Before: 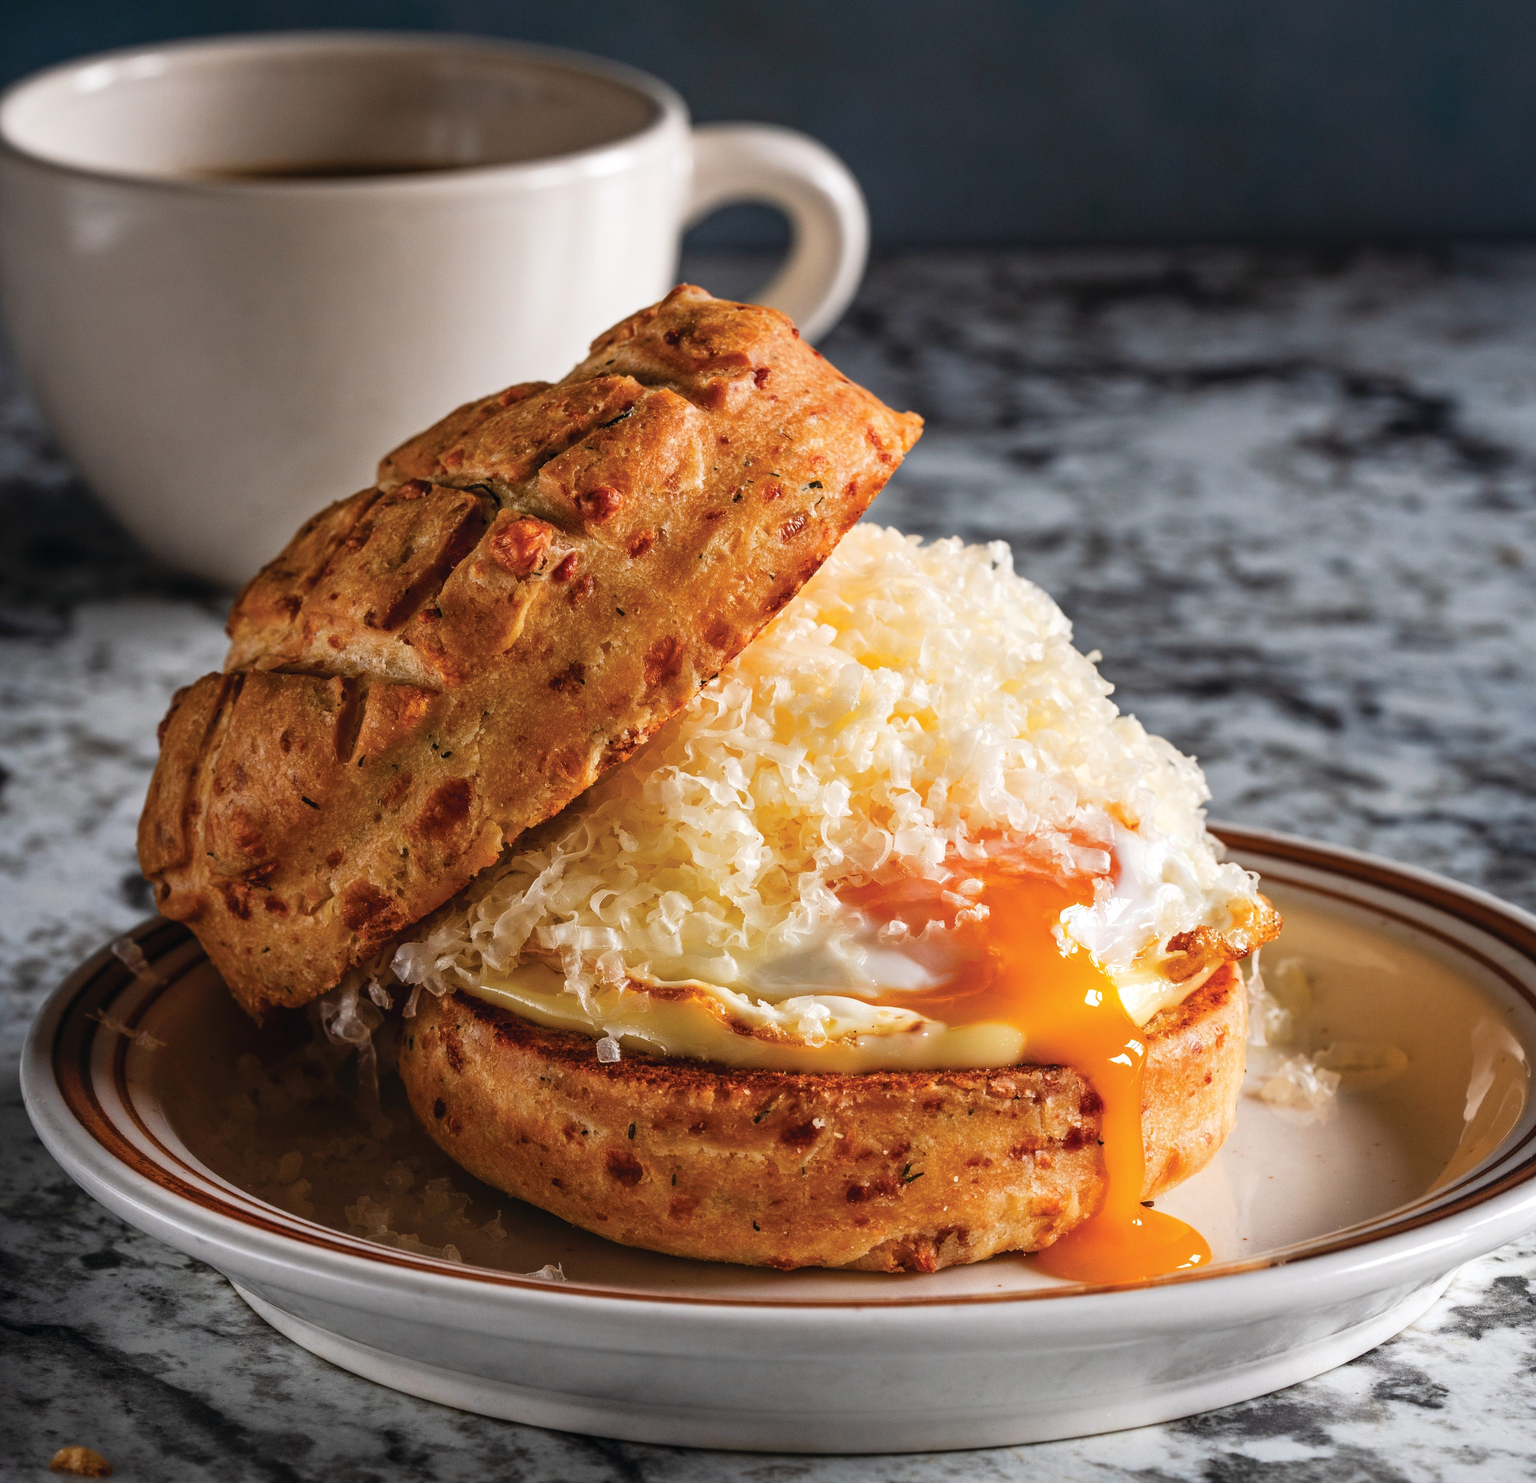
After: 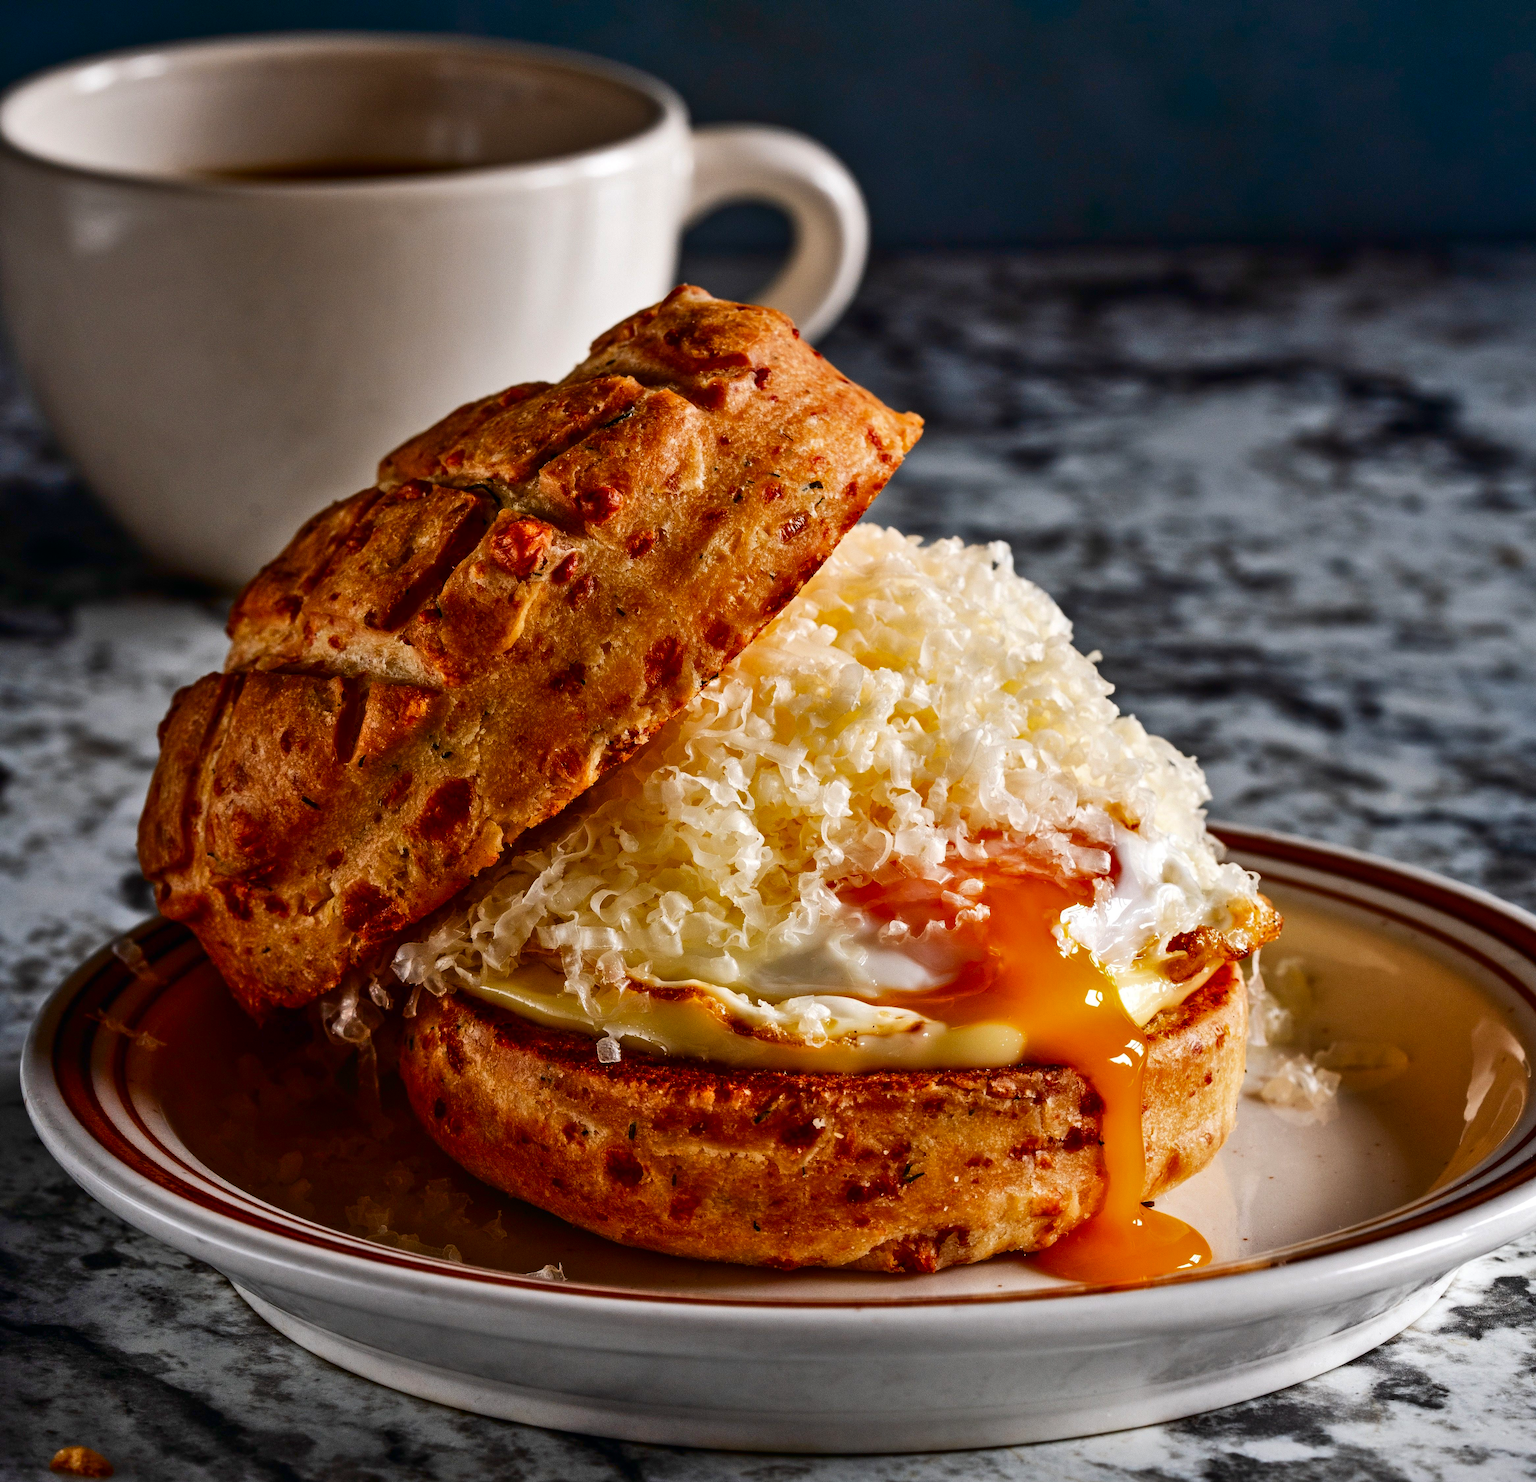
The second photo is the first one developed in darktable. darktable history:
shadows and highlights: soften with gaussian
contrast brightness saturation: contrast 0.13, brightness -0.24, saturation 0.14
